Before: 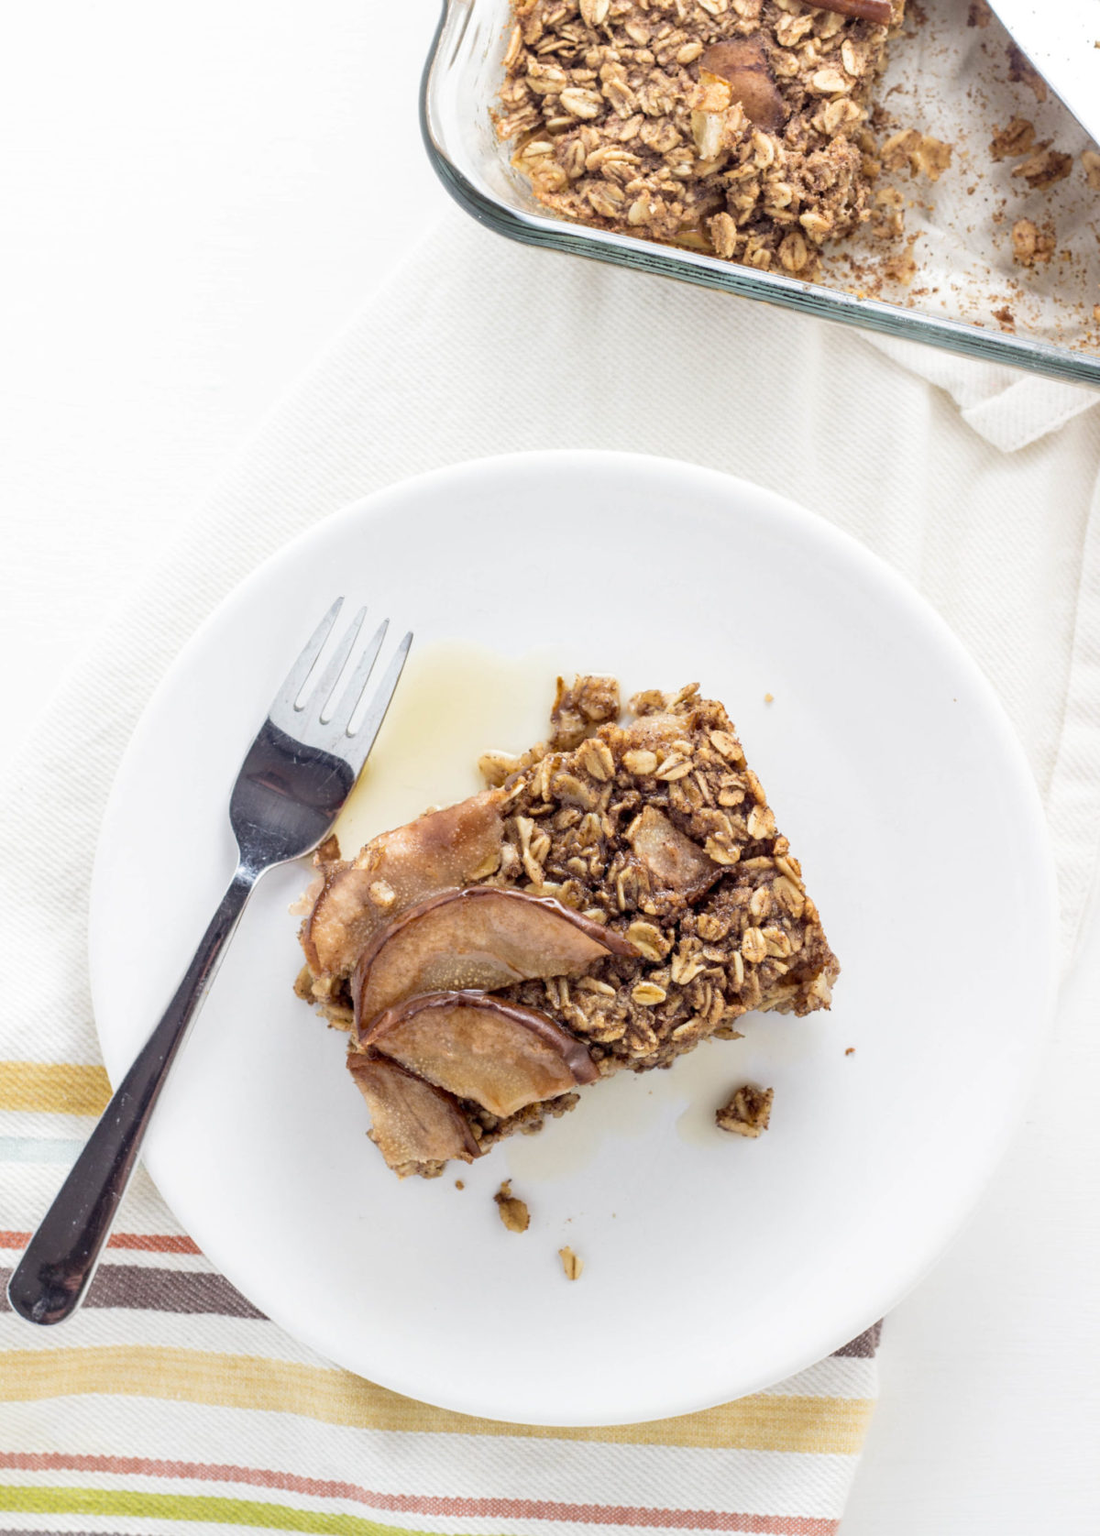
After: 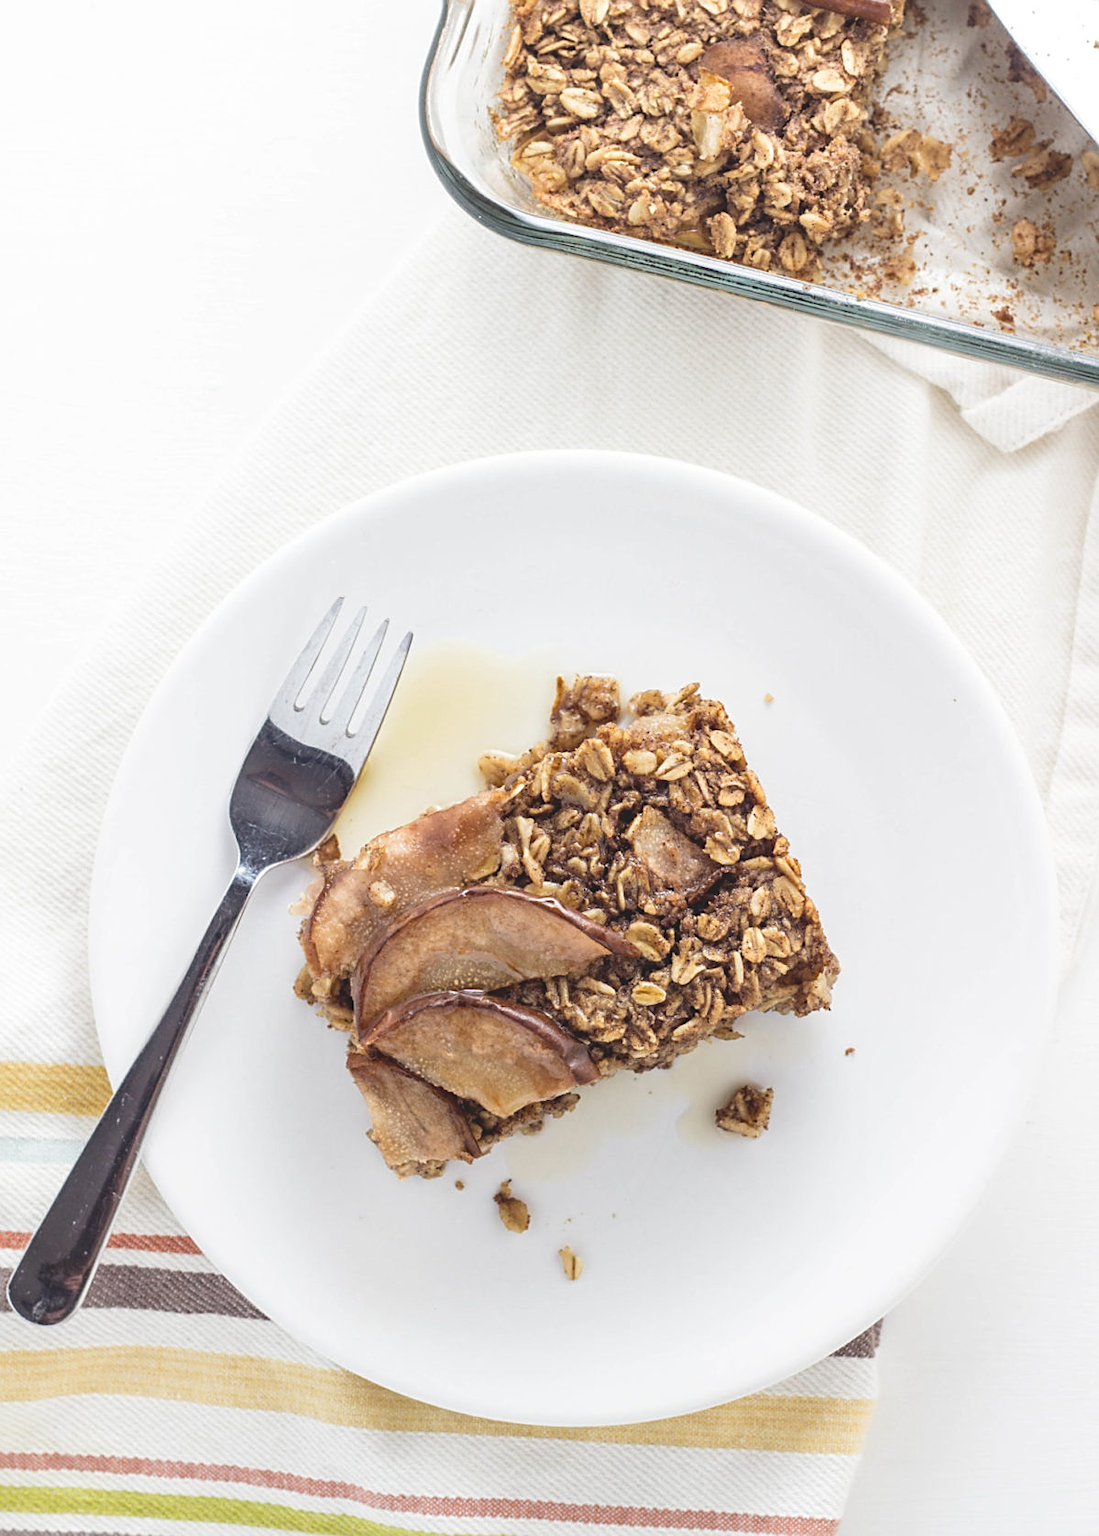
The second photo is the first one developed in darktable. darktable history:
sharpen: on, module defaults
exposure: black level correction -0.015, compensate highlight preservation false
